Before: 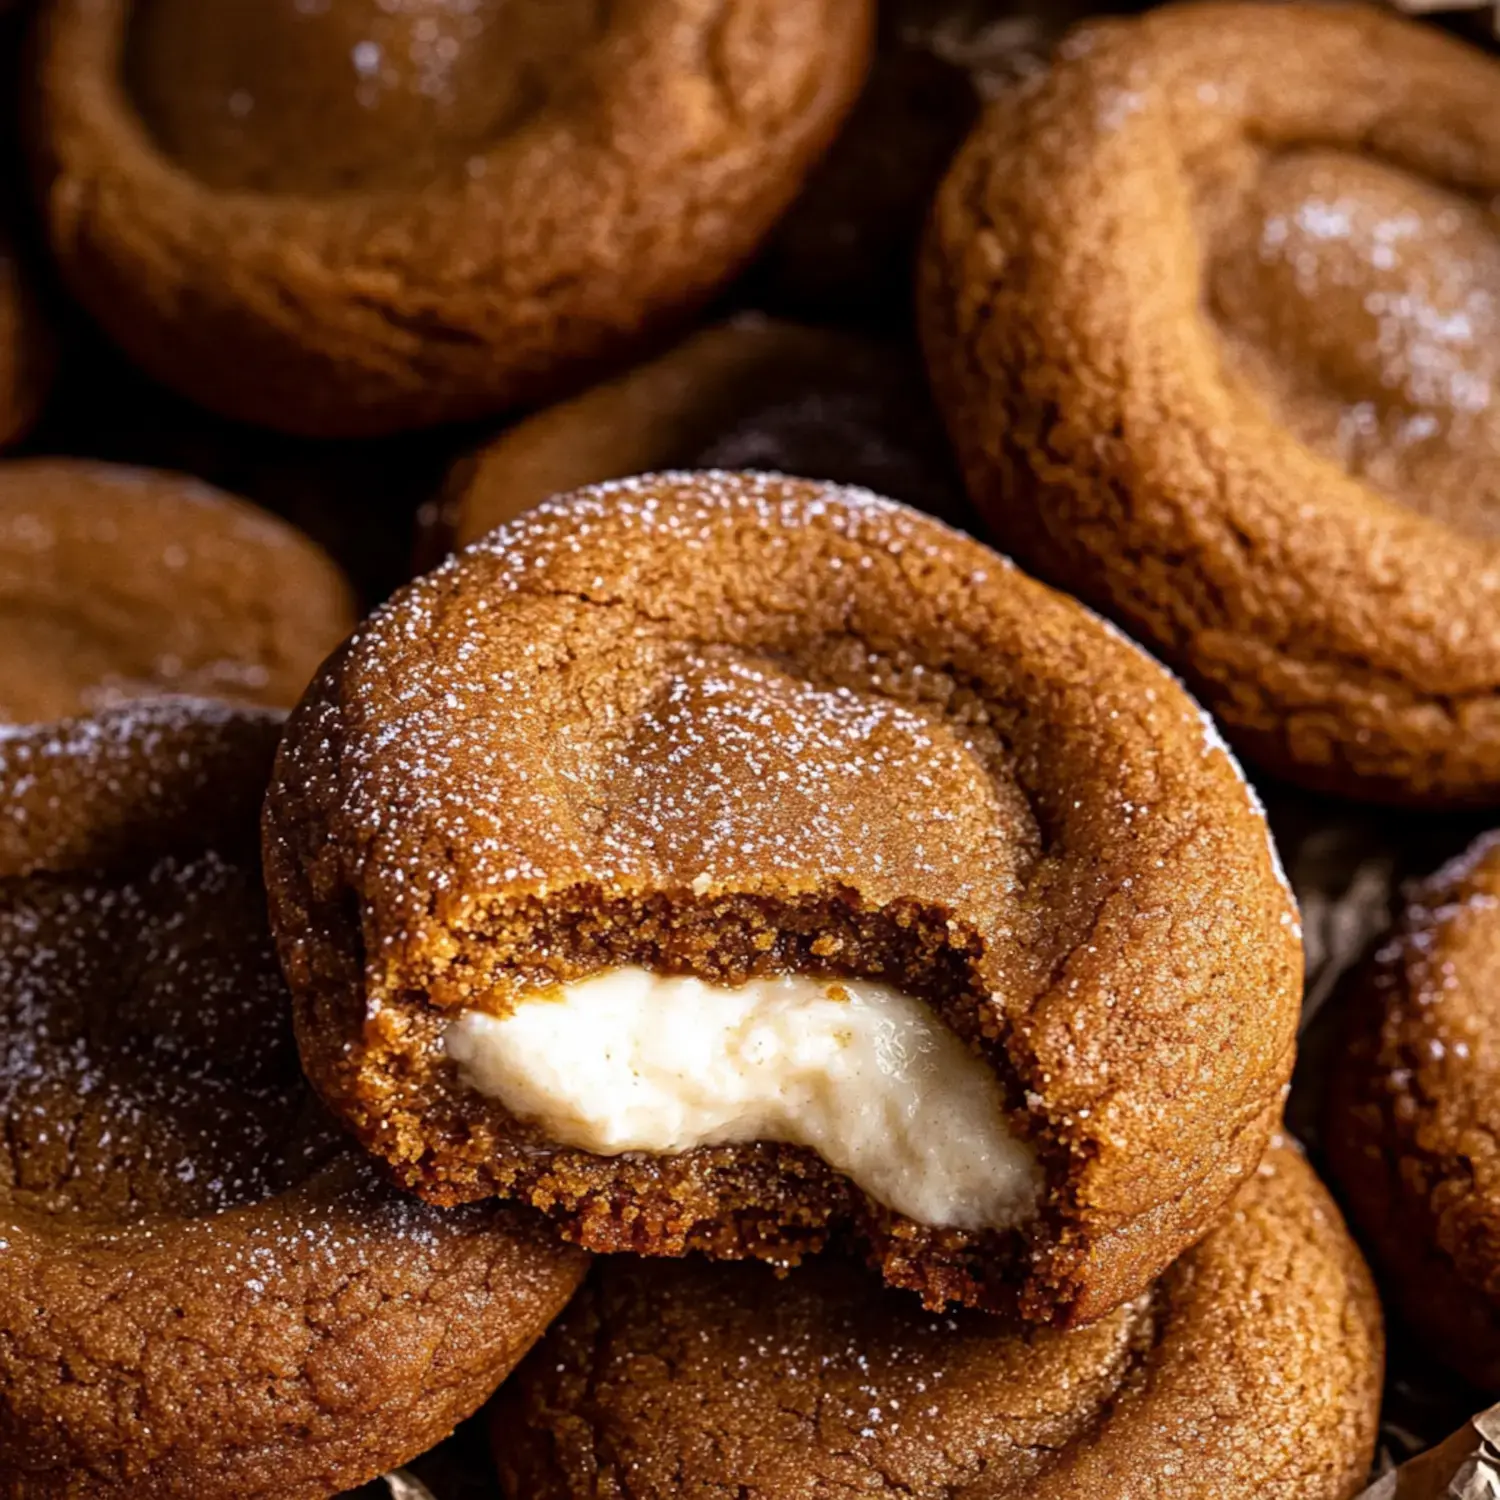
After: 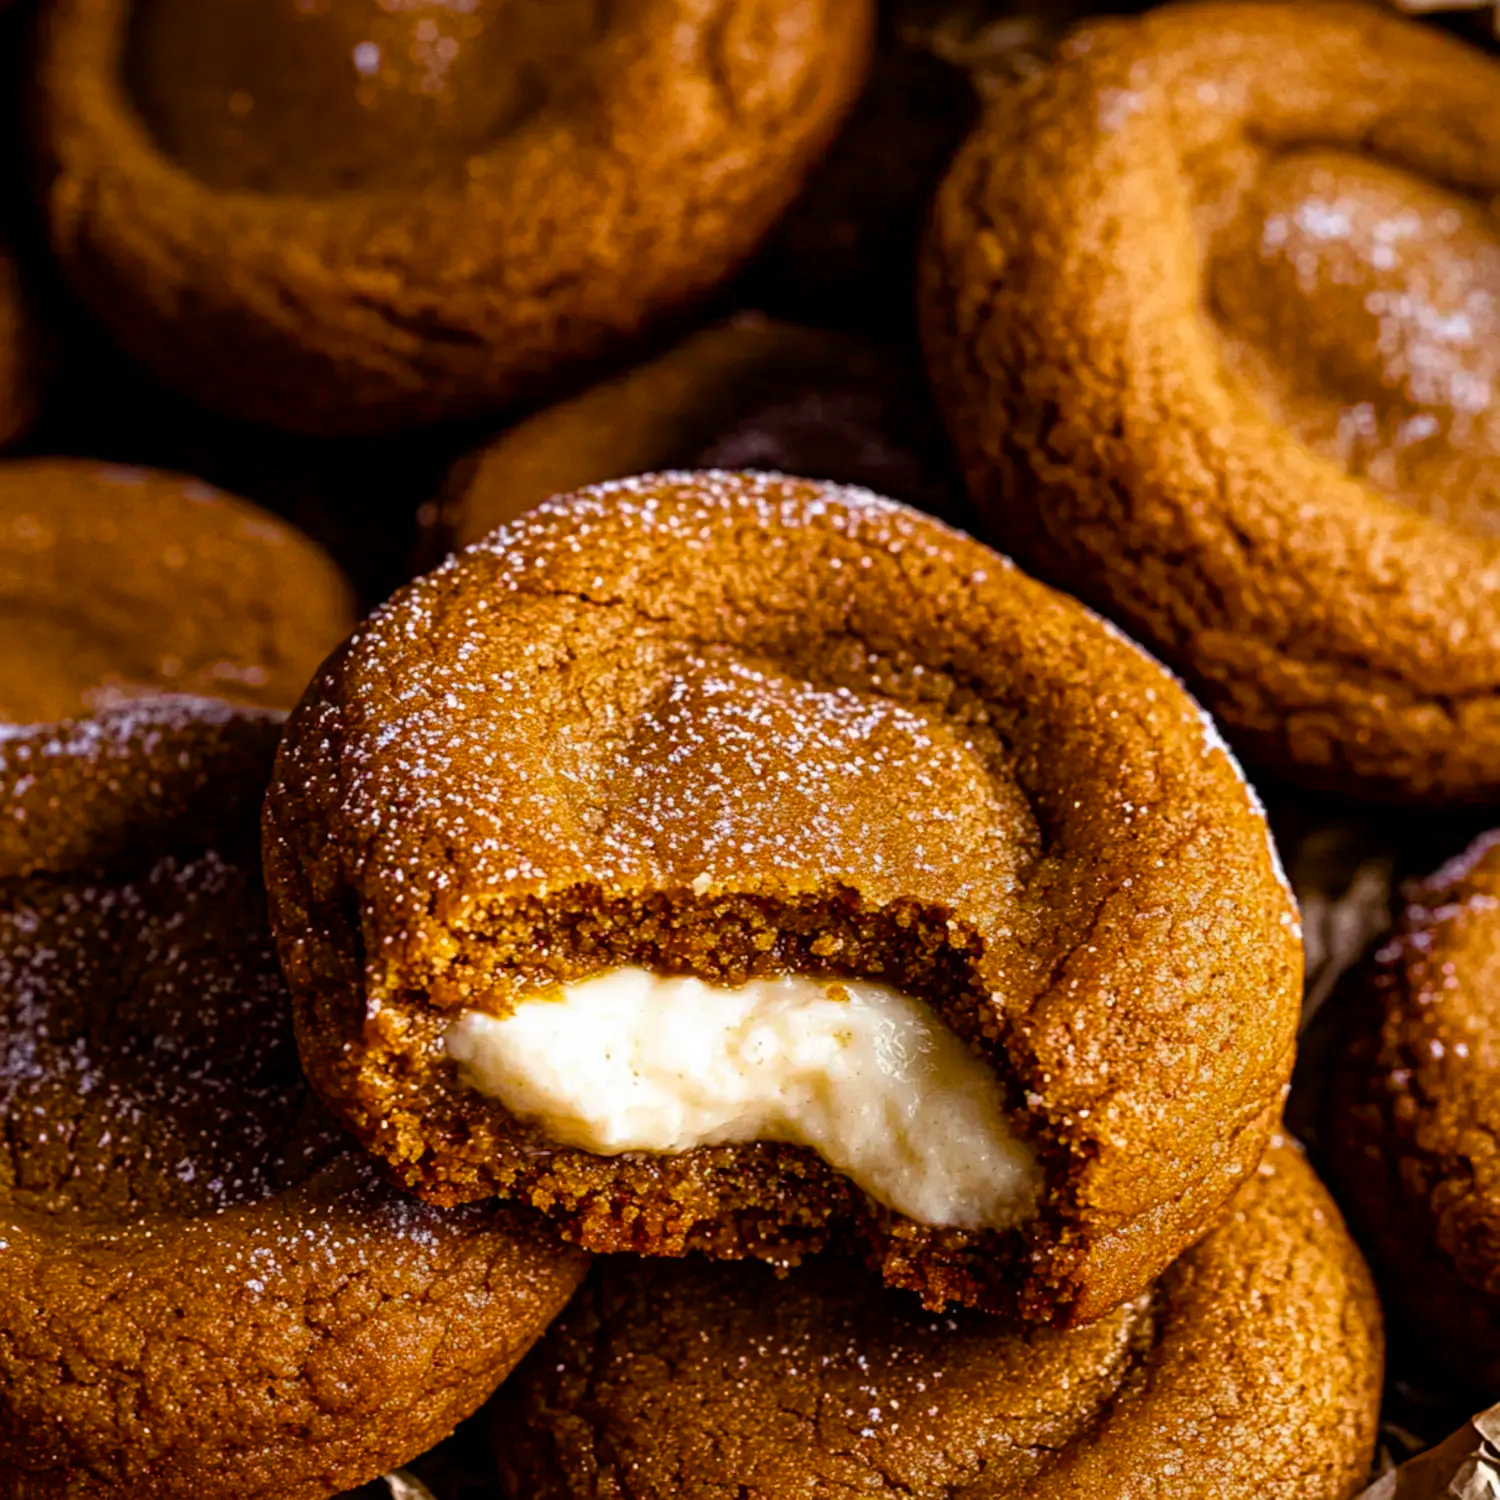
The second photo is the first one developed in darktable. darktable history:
color balance rgb: linear chroma grading › global chroma 9.89%, perceptual saturation grading › global saturation 34.909%, perceptual saturation grading › highlights -29.95%, perceptual saturation grading › shadows 34.82%, global vibrance 9.595%
